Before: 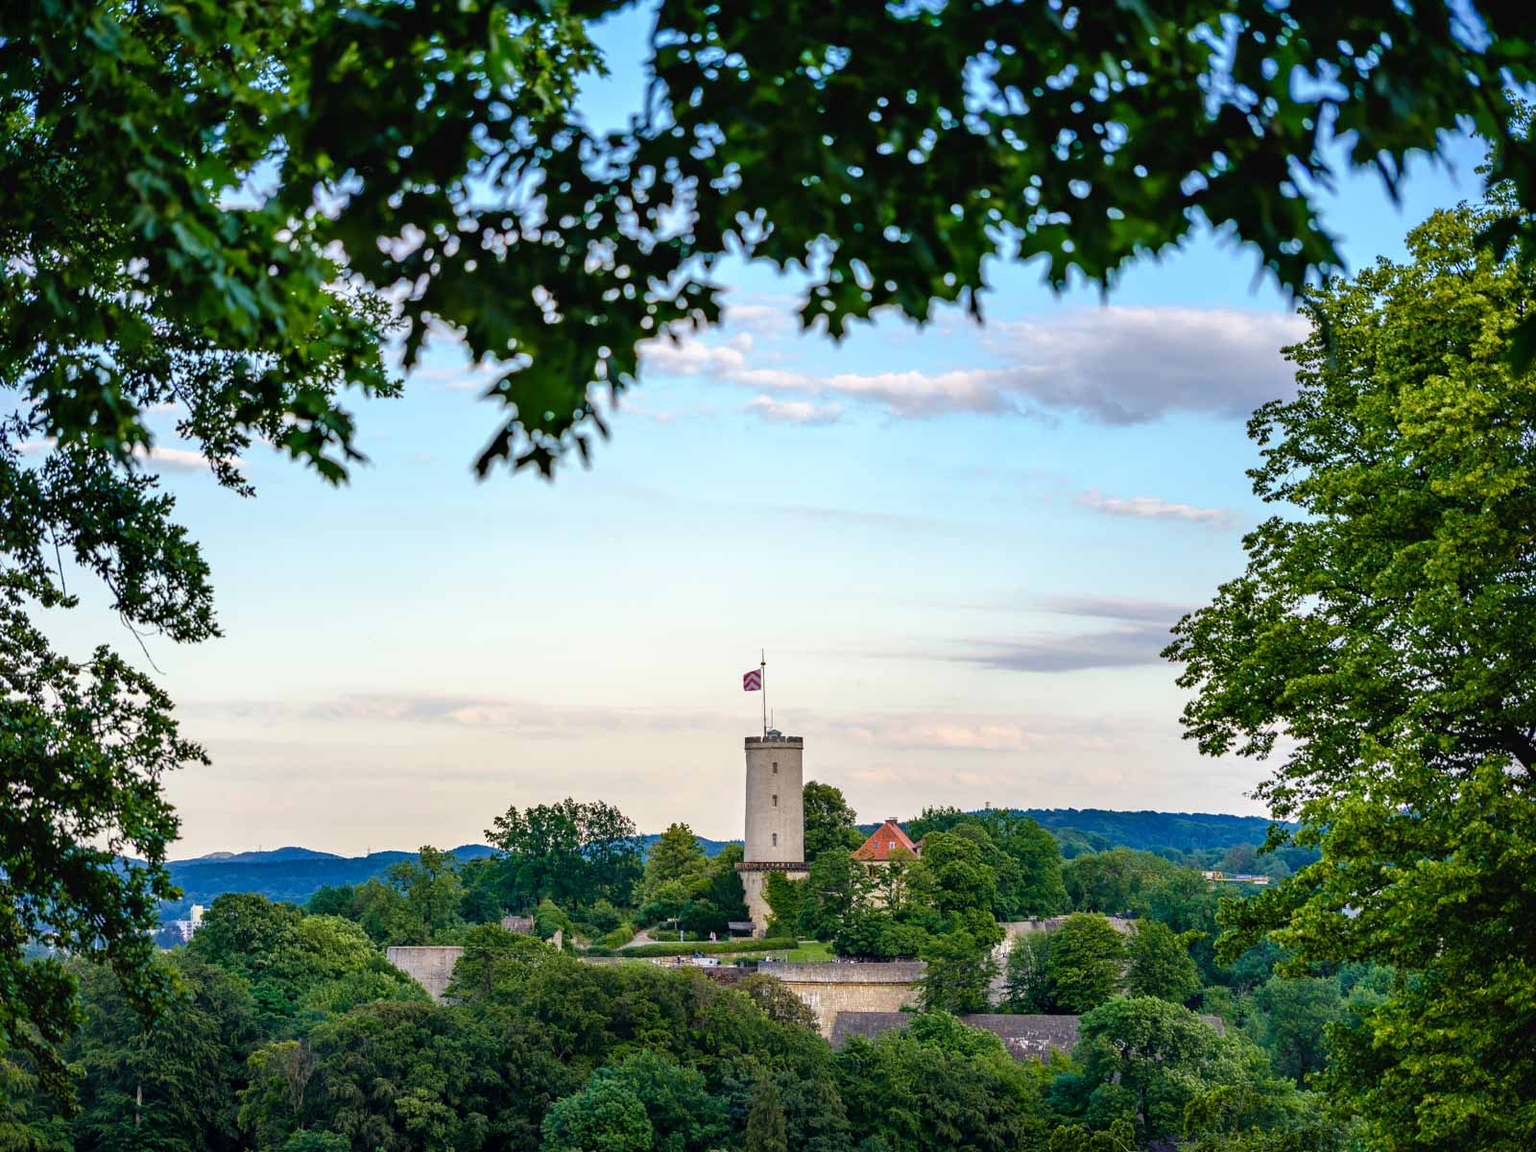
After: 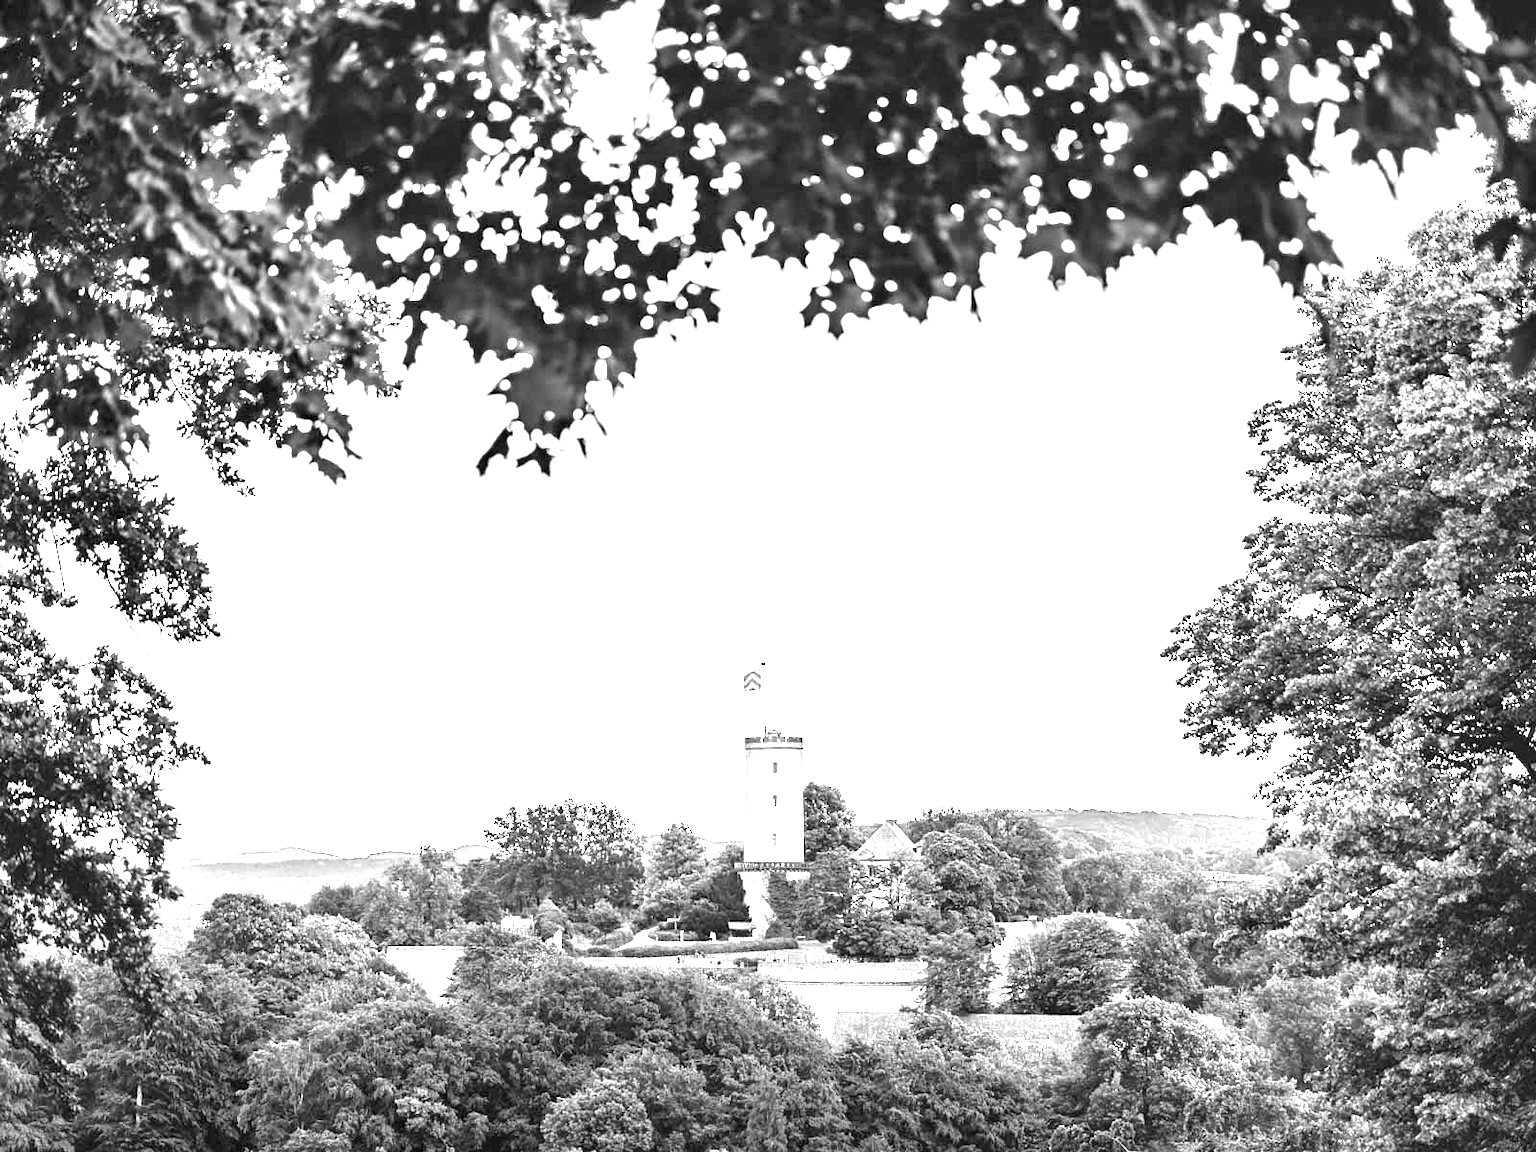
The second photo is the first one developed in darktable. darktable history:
exposure: black level correction 0, exposure 1.45 EV, compensate exposure bias true, compensate highlight preservation false
color calibration: output gray [0.22, 0.42, 0.37, 0], gray › normalize channels true, illuminant same as pipeline (D50), adaptation XYZ, x 0.346, y 0.359, gamut compression 0
